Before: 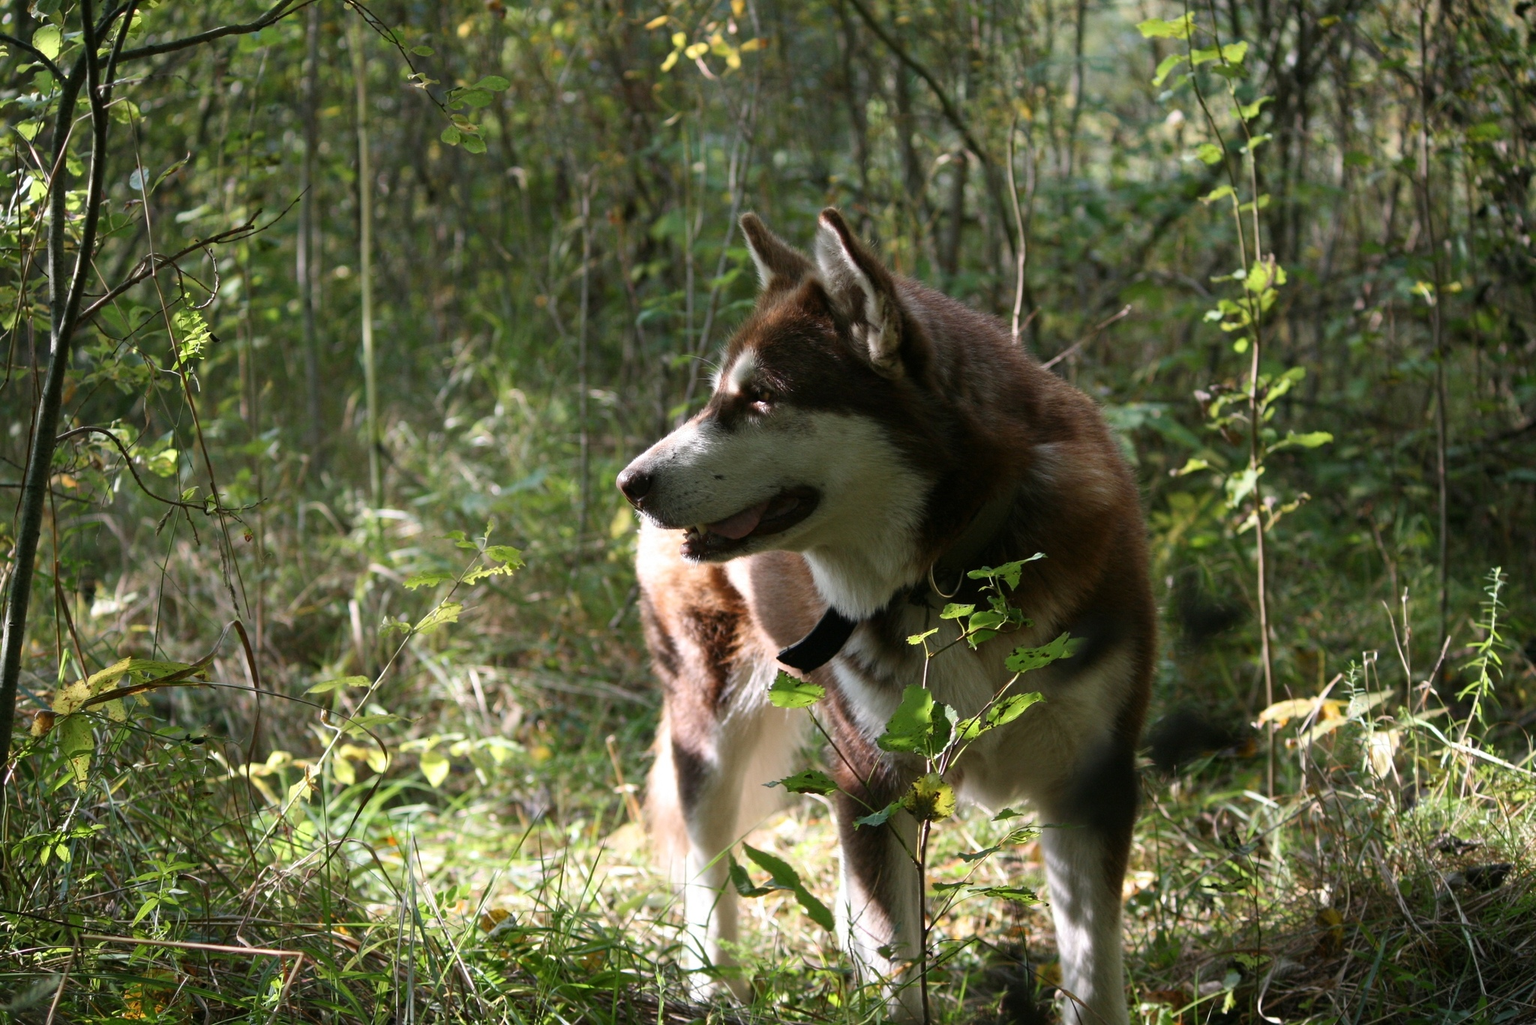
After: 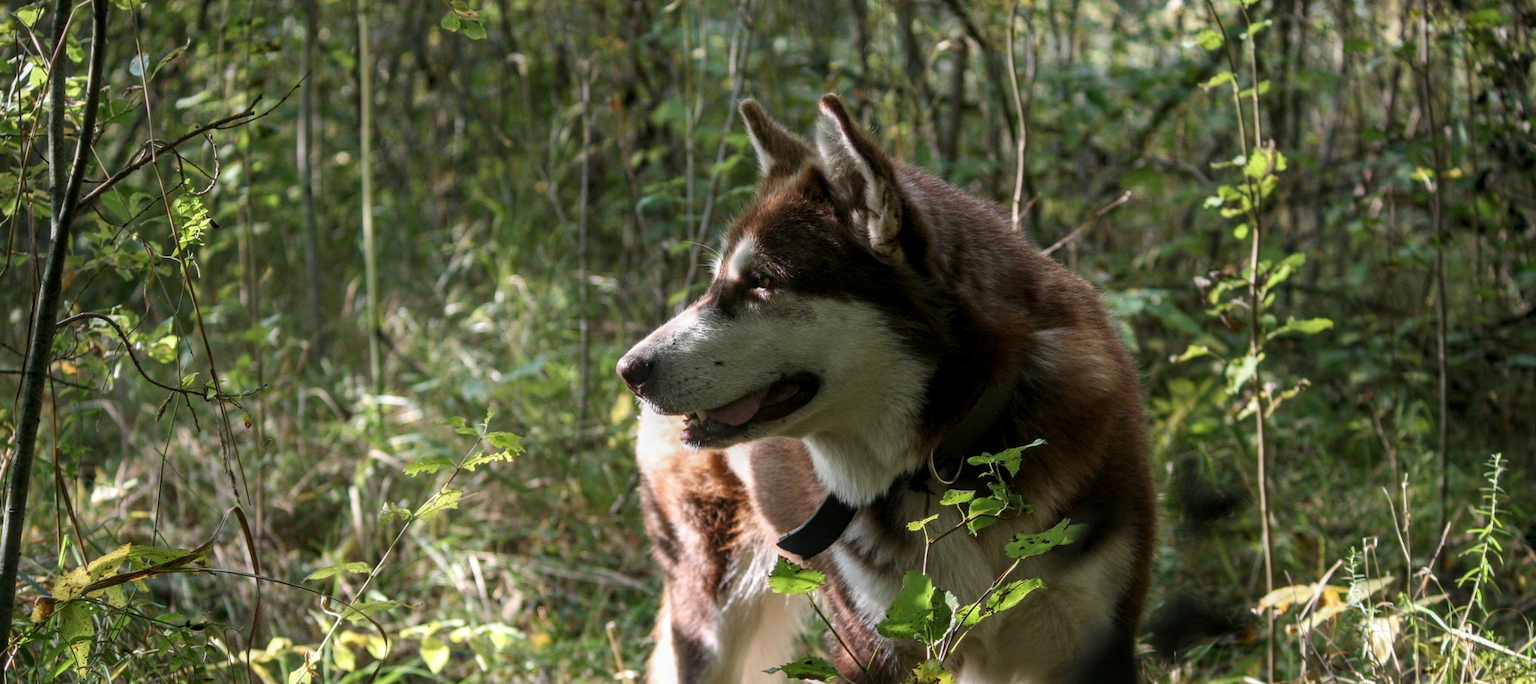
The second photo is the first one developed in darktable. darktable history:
crop: top 11.171%, bottom 22.03%
local contrast: highlights 4%, shadows 1%, detail 133%
